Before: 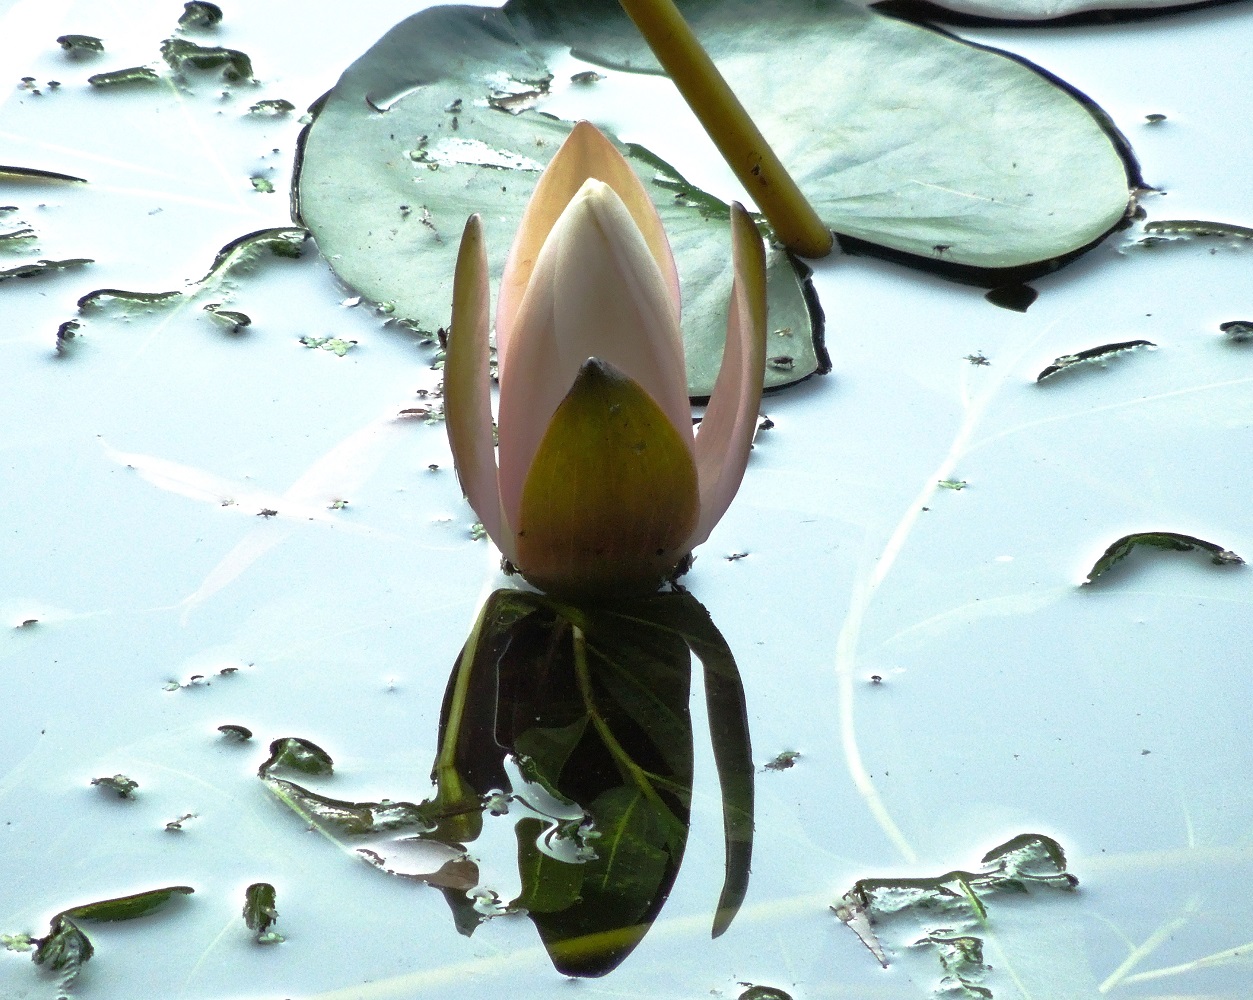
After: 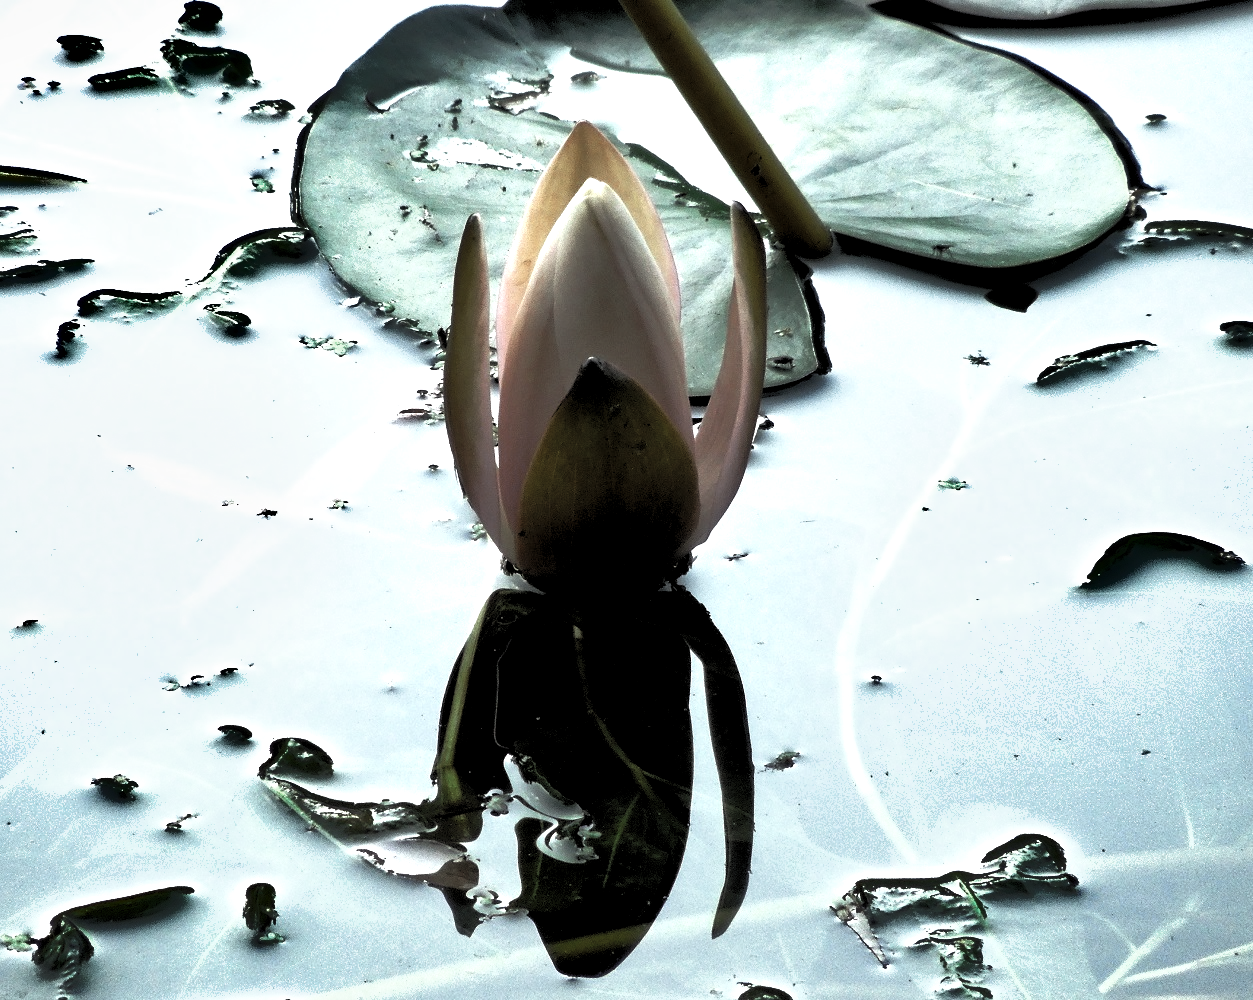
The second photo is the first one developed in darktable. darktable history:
shadows and highlights: soften with gaussian
color zones: curves: ch0 [(0, 0.5) (0.125, 0.4) (0.25, 0.5) (0.375, 0.4) (0.5, 0.4) (0.625, 0.35) (0.75, 0.35) (0.875, 0.5)]; ch1 [(0, 0.35) (0.125, 0.45) (0.25, 0.35) (0.375, 0.35) (0.5, 0.35) (0.625, 0.35) (0.75, 0.45) (0.875, 0.35)]; ch2 [(0, 0.6) (0.125, 0.5) (0.25, 0.5) (0.375, 0.6) (0.5, 0.6) (0.625, 0.5) (0.75, 0.5) (0.875, 0.5)]
levels: levels [0.182, 0.542, 0.902]
